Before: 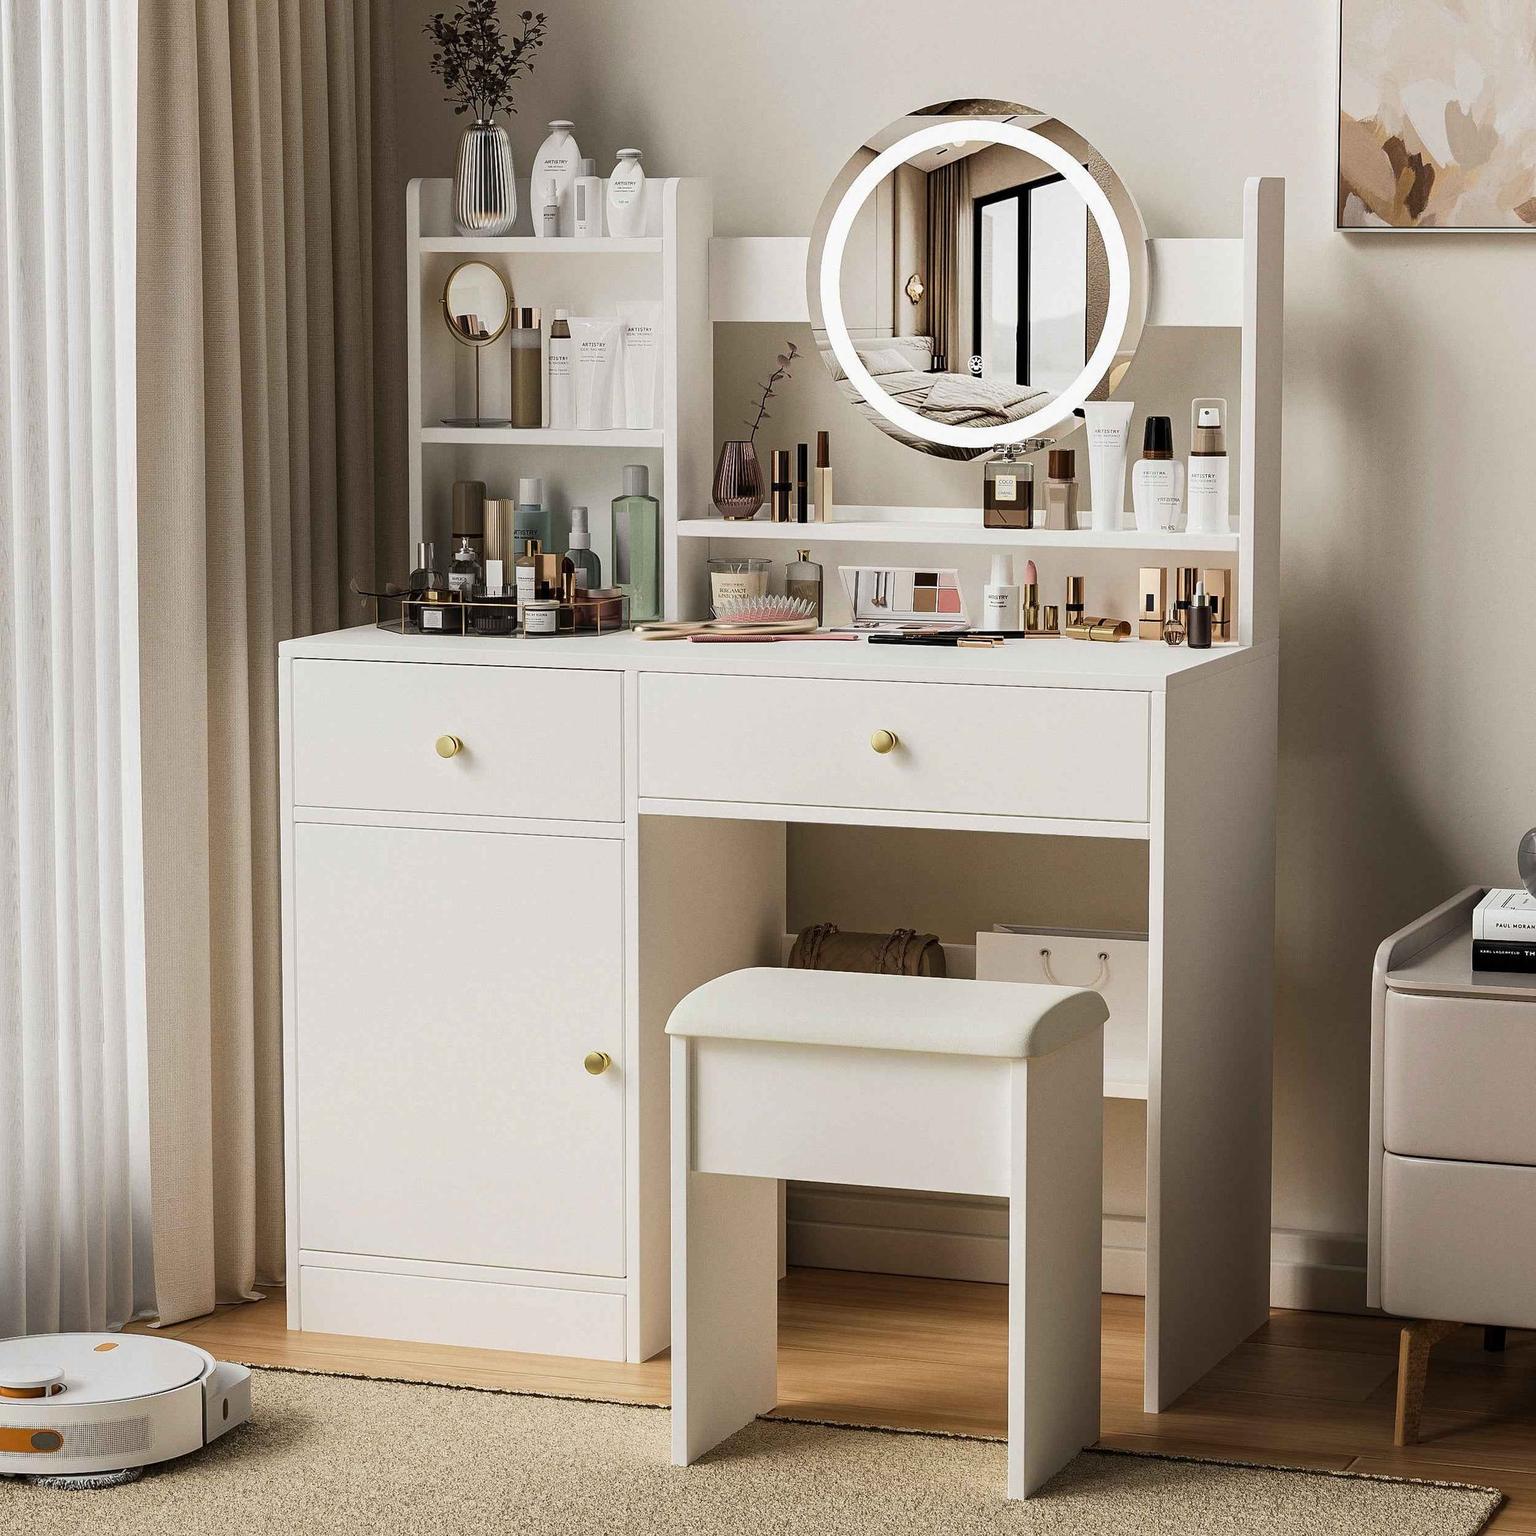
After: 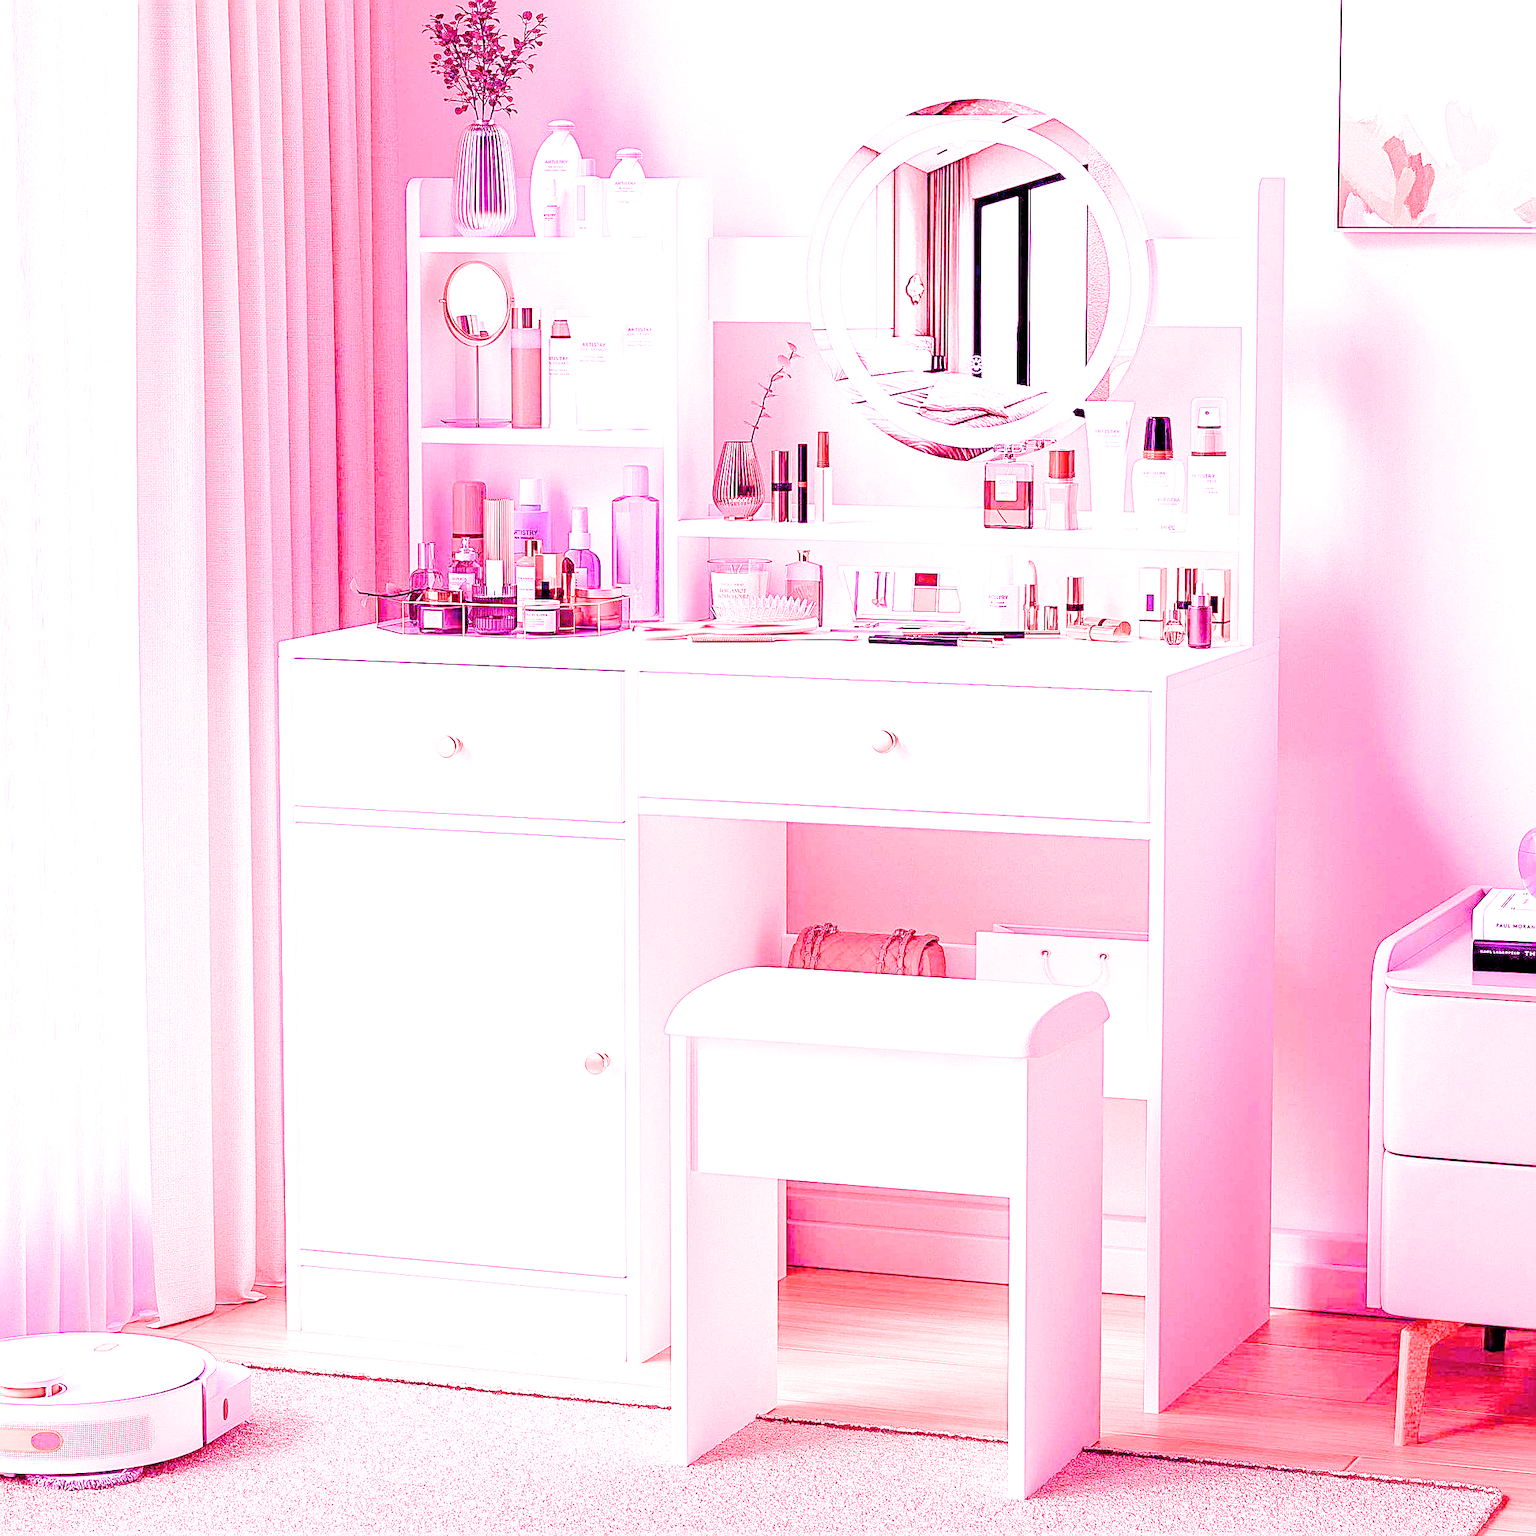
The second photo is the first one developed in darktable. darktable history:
white balance: red 8, blue 8
filmic rgb: black relative exposure -5 EV, hardness 2.88, contrast 1.3, highlights saturation mix -30%
color balance rgb: contrast -30%
sharpen: on, module defaults
